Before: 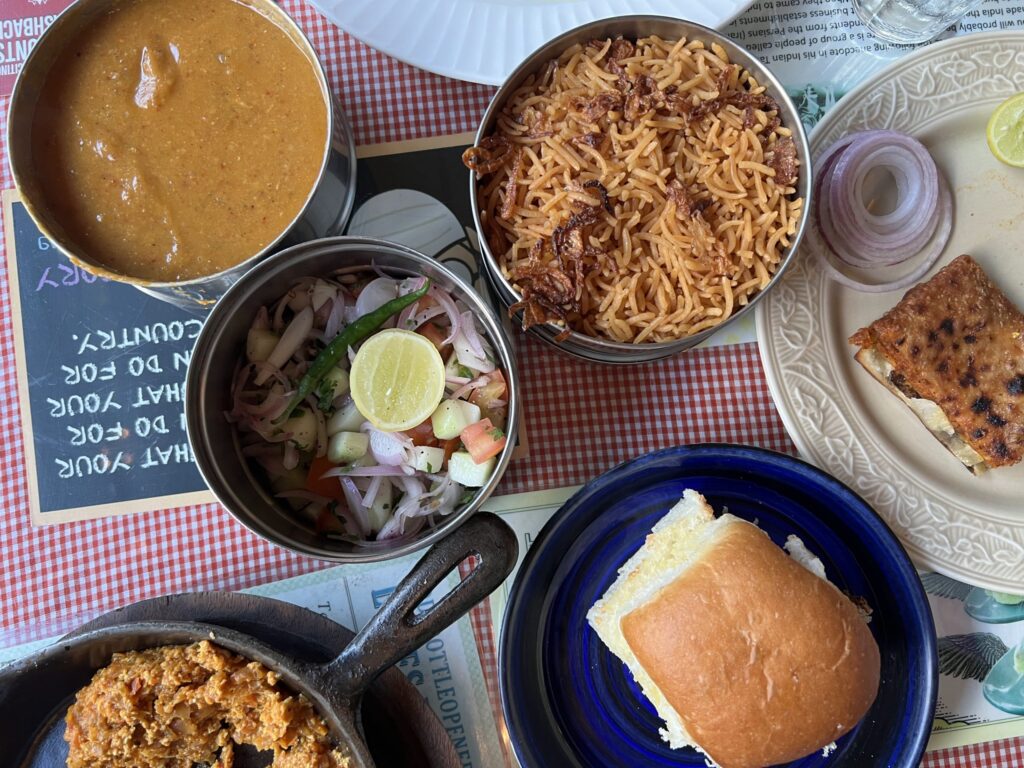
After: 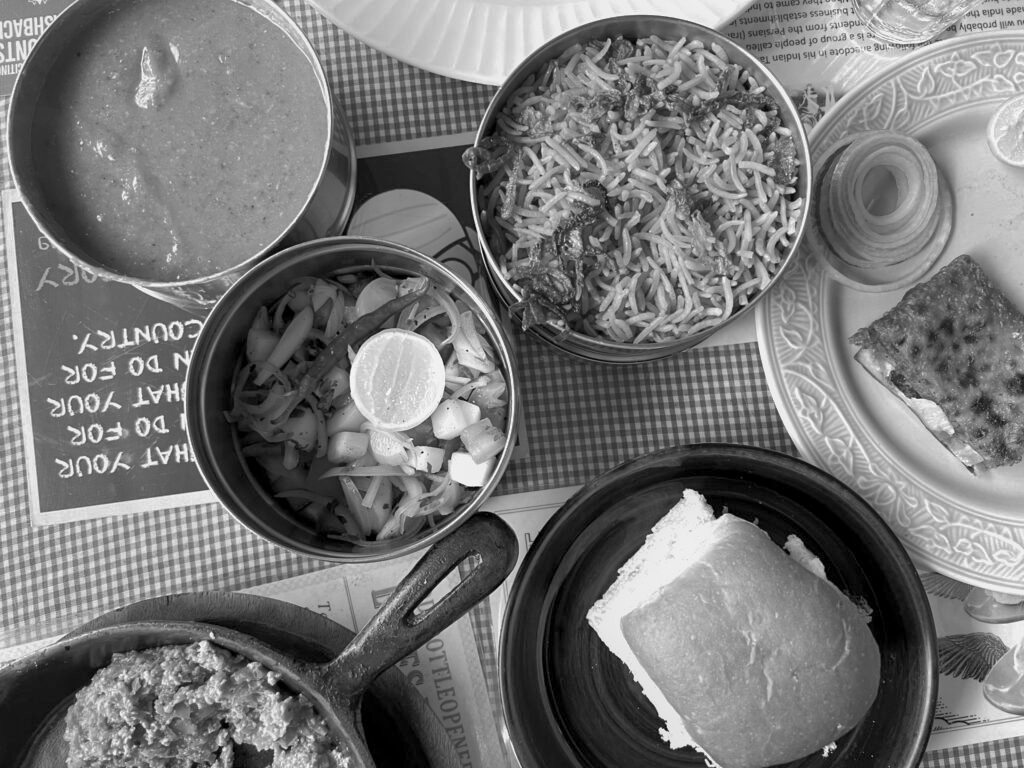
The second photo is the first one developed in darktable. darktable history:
tone equalizer: on, module defaults
exposure: black level correction 0.001, exposure 0.5 EV, compensate exposure bias true, compensate highlight preservation false
shadows and highlights: on, module defaults
color correction: highlights a* 5.38, highlights b* 5.3, shadows a* -4.26, shadows b* -5.11
monochrome: a -92.57, b 58.91
